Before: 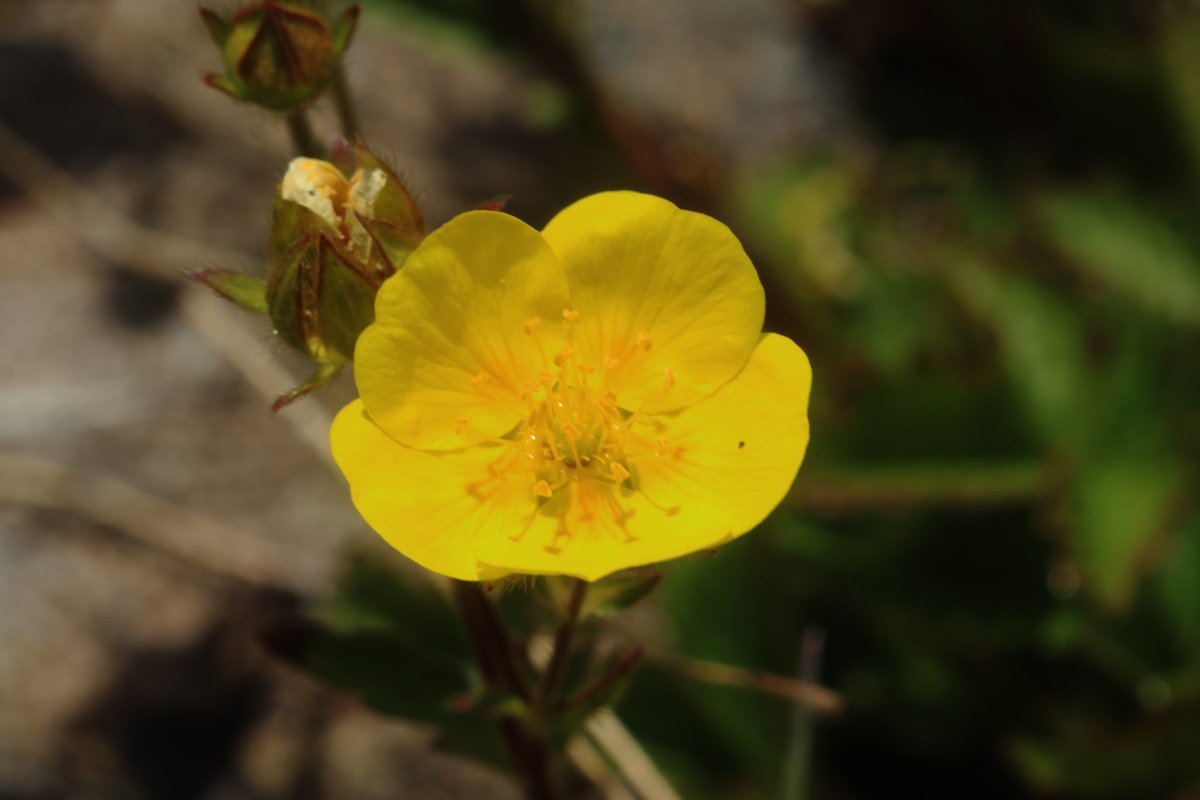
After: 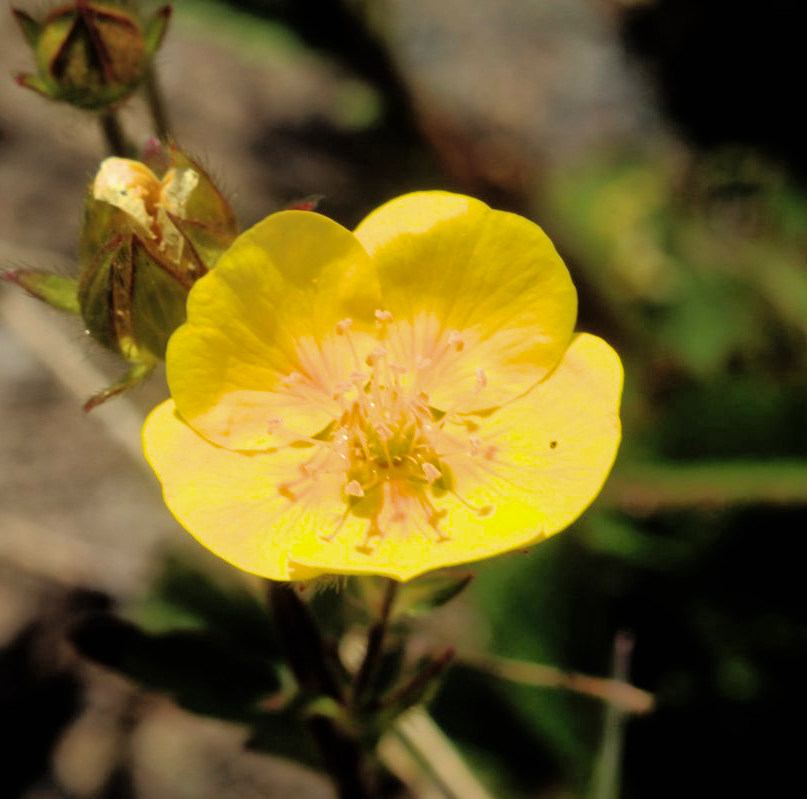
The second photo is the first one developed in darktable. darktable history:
exposure: black level correction 0, exposure 0.7 EV, compensate highlight preservation false
filmic rgb: black relative exposure -4.93 EV, white relative exposure 2.84 EV, hardness 3.72
shadows and highlights: on, module defaults
crop and rotate: left 15.709%, right 16.987%
